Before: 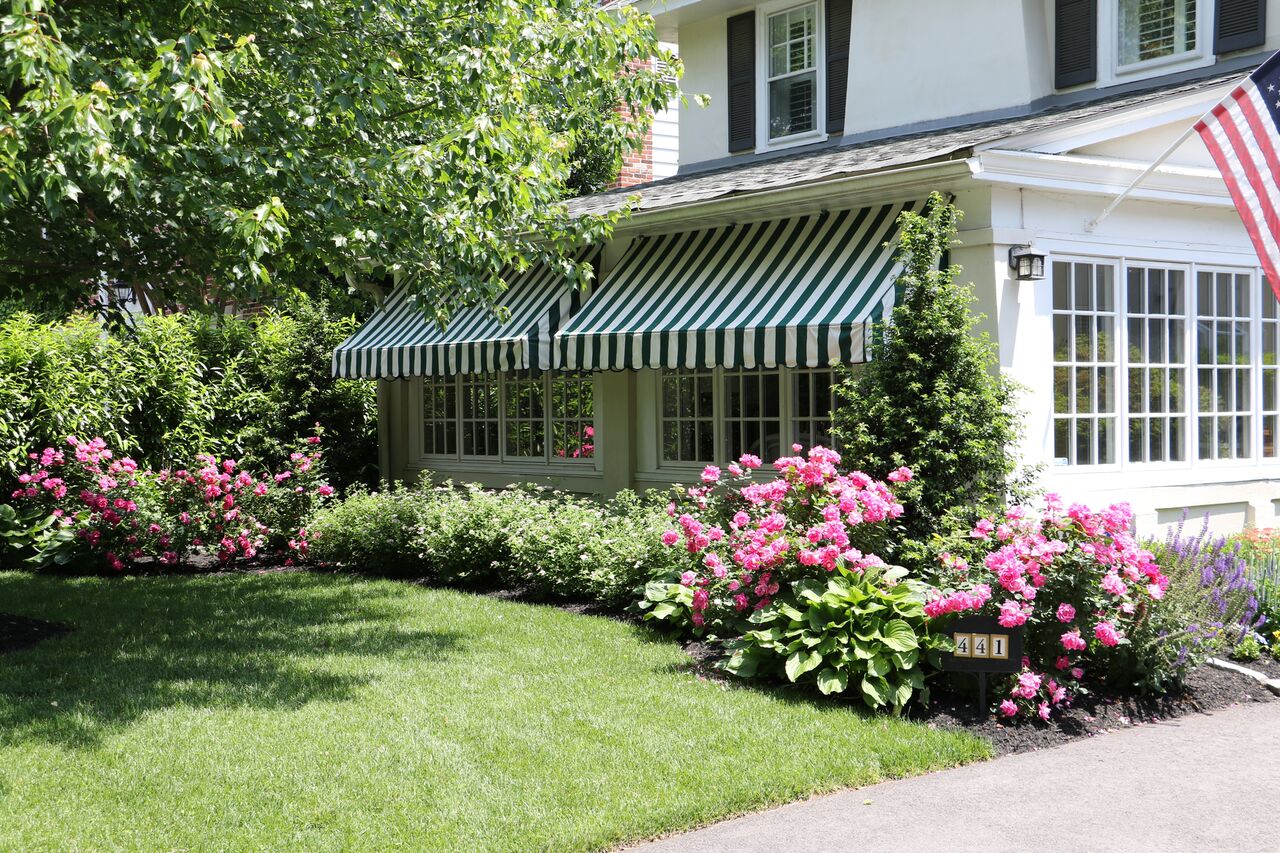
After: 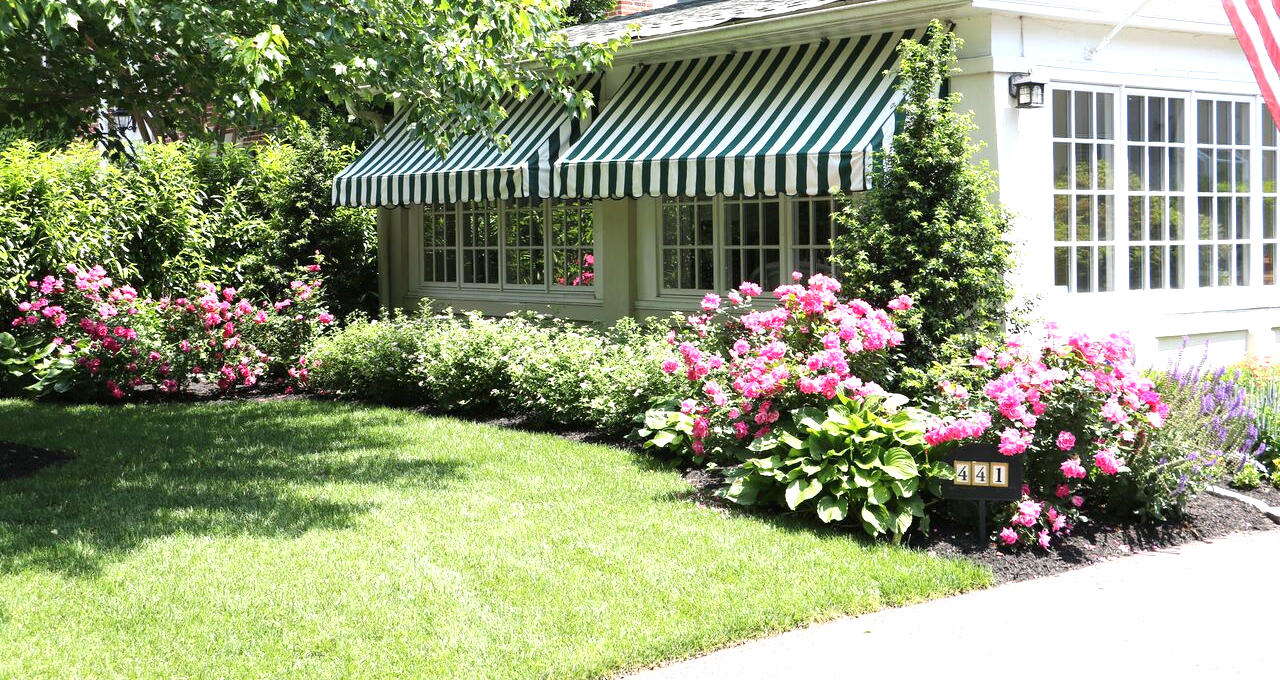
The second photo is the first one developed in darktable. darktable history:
crop and rotate: top 20.182%
exposure: black level correction 0, exposure 0.692 EV, compensate exposure bias true, compensate highlight preservation false
